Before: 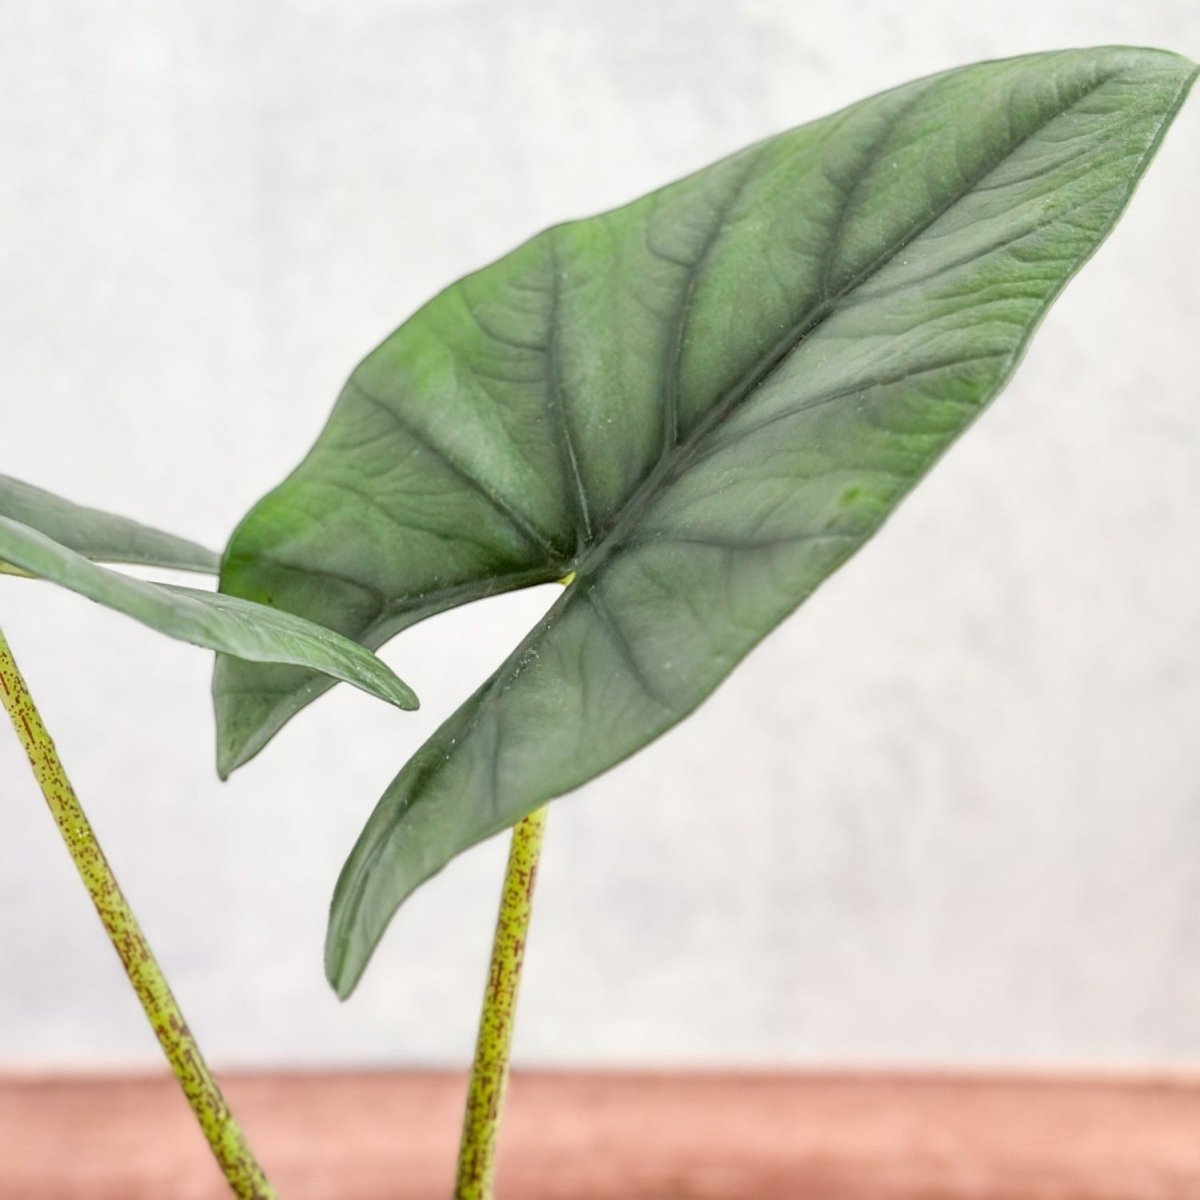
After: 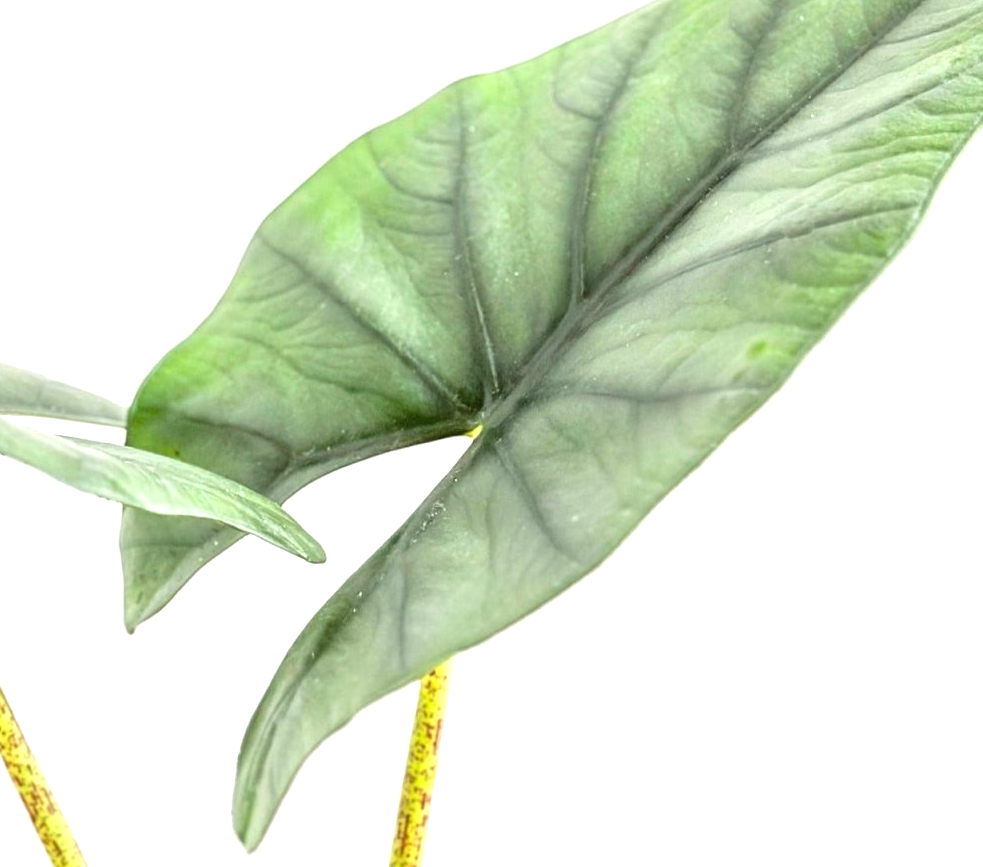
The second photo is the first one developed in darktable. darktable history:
exposure: black level correction 0, exposure 1.001 EV, compensate highlight preservation false
crop: left 7.751%, top 12.291%, right 10.33%, bottom 15.449%
